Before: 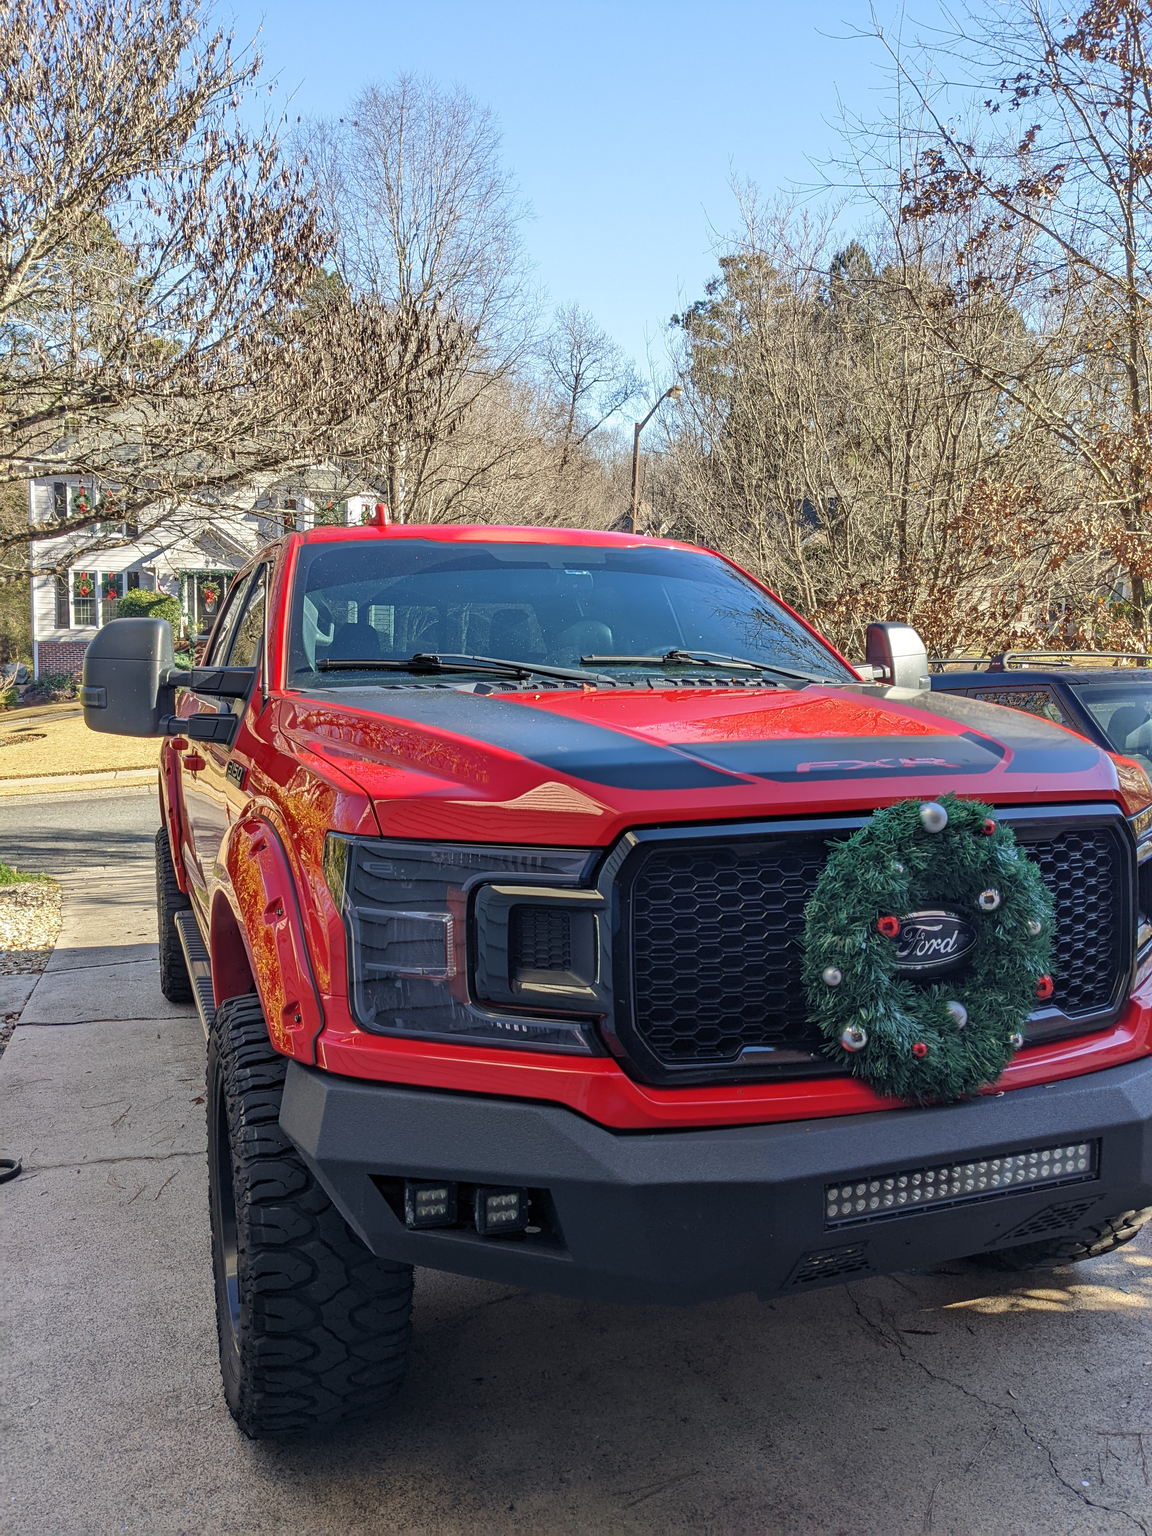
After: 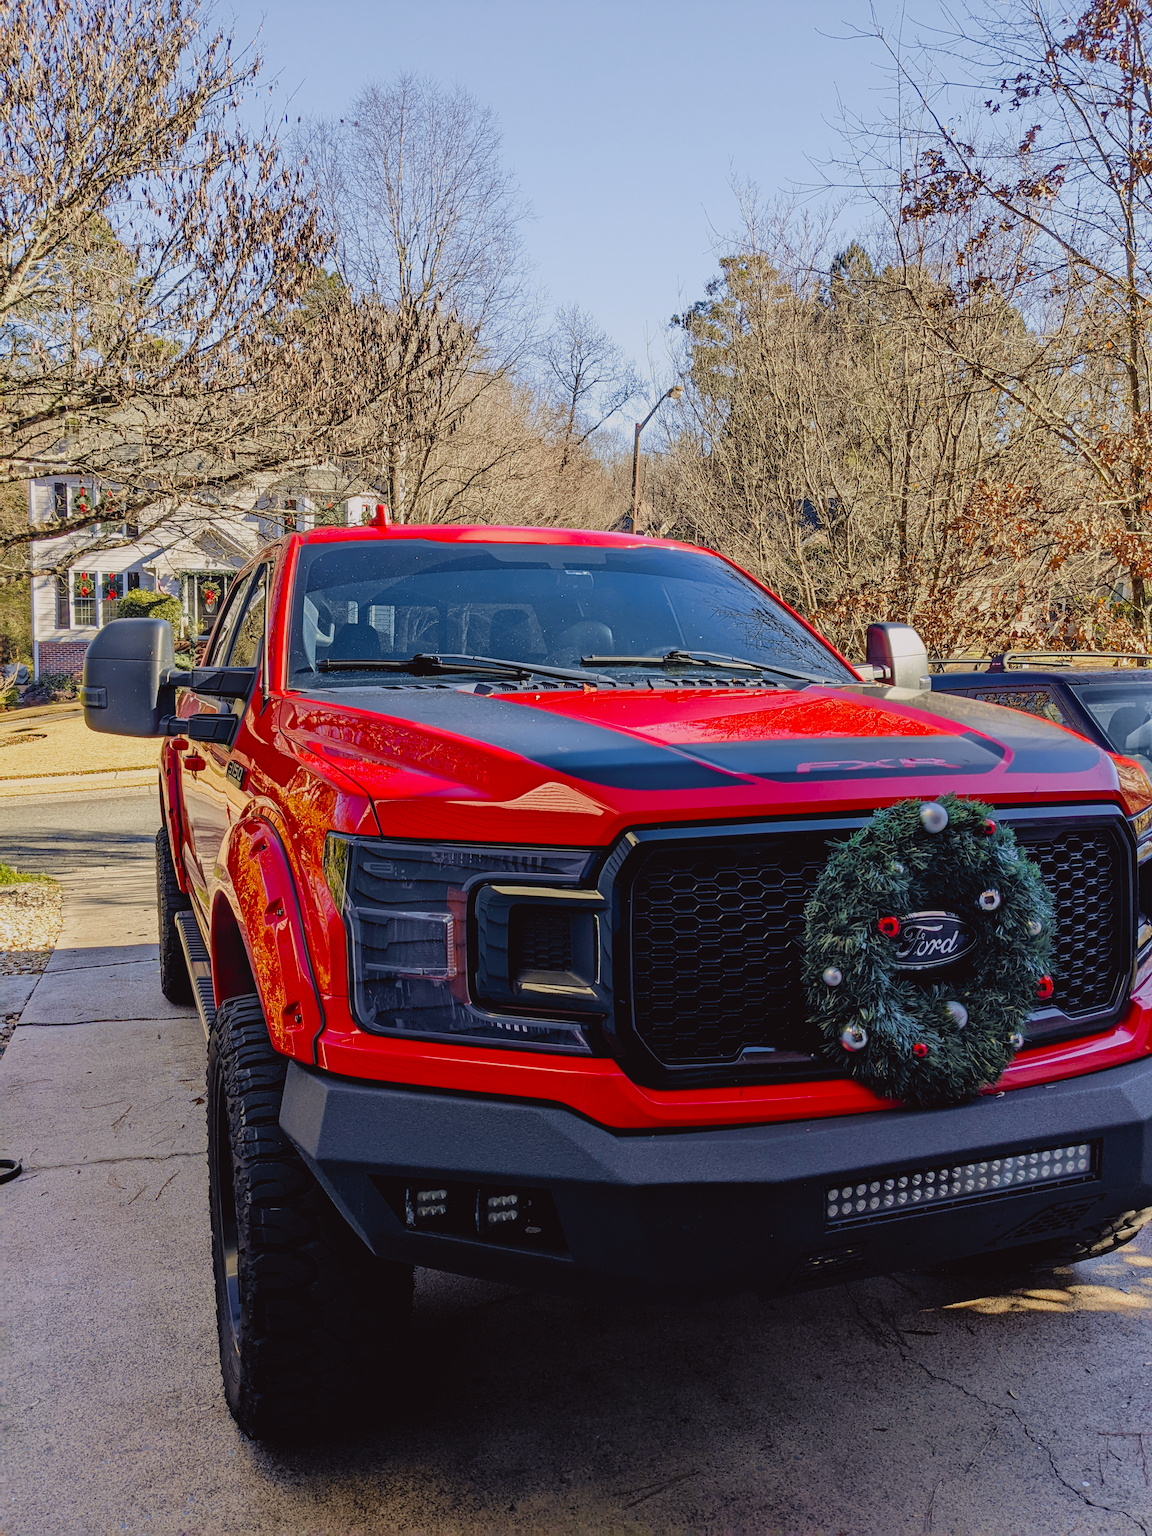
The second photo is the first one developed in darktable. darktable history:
tone curve: curves: ch0 [(0, 0.036) (0.119, 0.115) (0.461, 0.479) (0.715, 0.767) (0.817, 0.865) (1, 0.998)]; ch1 [(0, 0) (0.377, 0.416) (0.44, 0.478) (0.487, 0.498) (0.514, 0.525) (0.538, 0.552) (0.67, 0.688) (1, 1)]; ch2 [(0, 0) (0.38, 0.405) (0.463, 0.445) (0.492, 0.486) (0.524, 0.541) (0.578, 0.59) (0.653, 0.658) (1, 1)], color space Lab, independent channels, preserve colors none
filmic rgb: black relative exposure -4.4 EV, white relative exposure 5 EV, threshold 3 EV, hardness 2.23, latitude 40.06%, contrast 1.15, highlights saturation mix 10%, shadows ↔ highlights balance 1.04%, preserve chrominance RGB euclidean norm (legacy), color science v4 (2020), enable highlight reconstruction true
